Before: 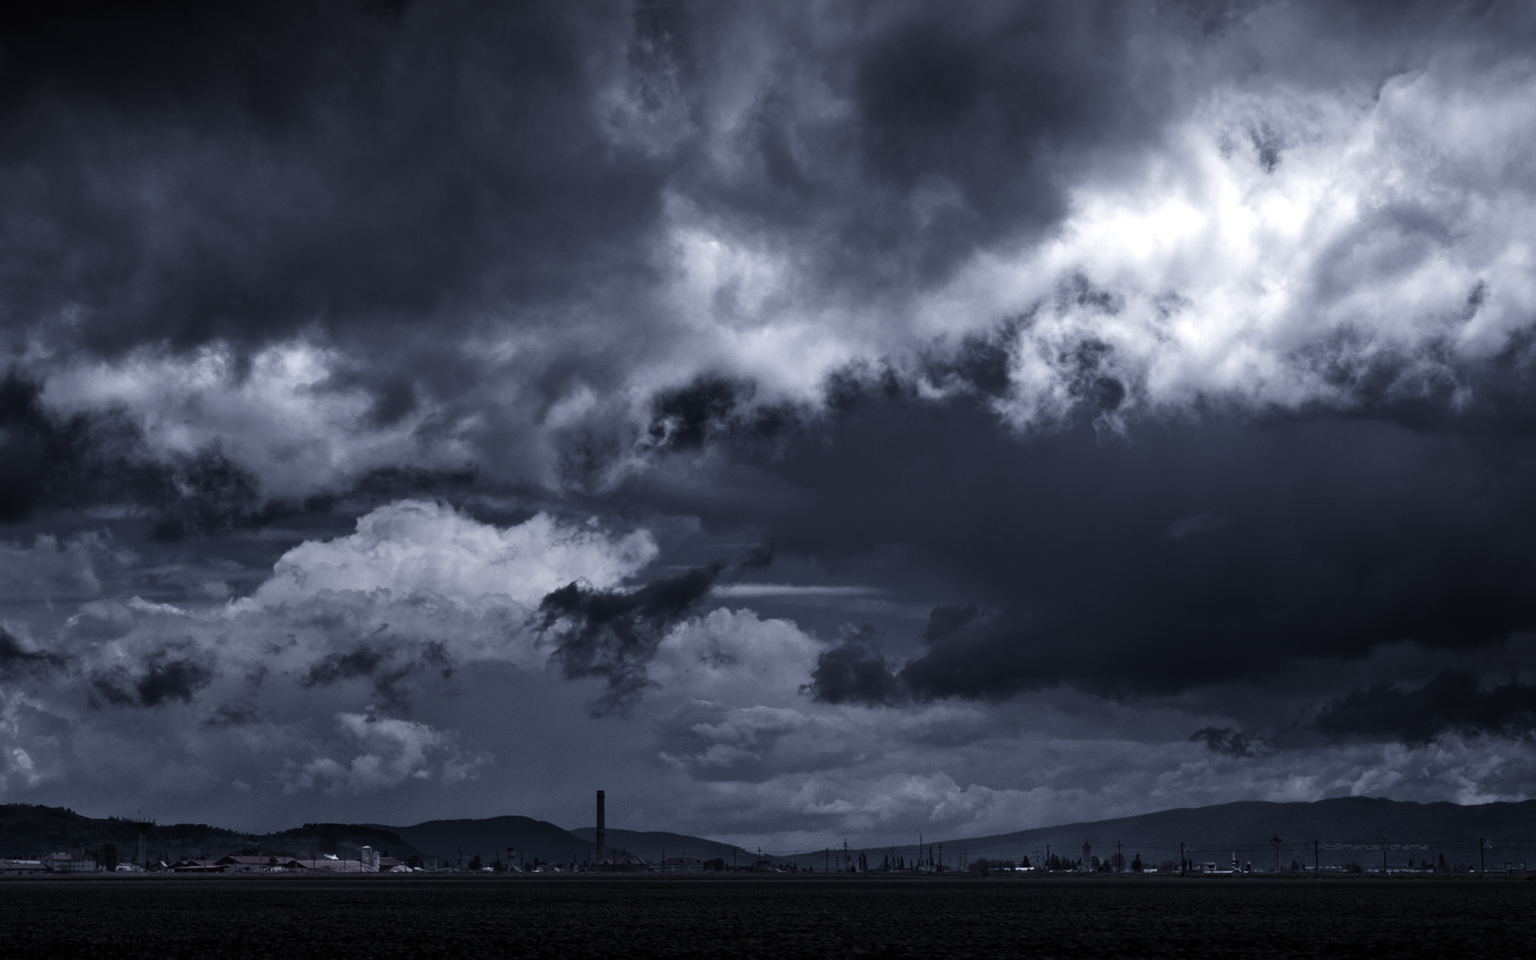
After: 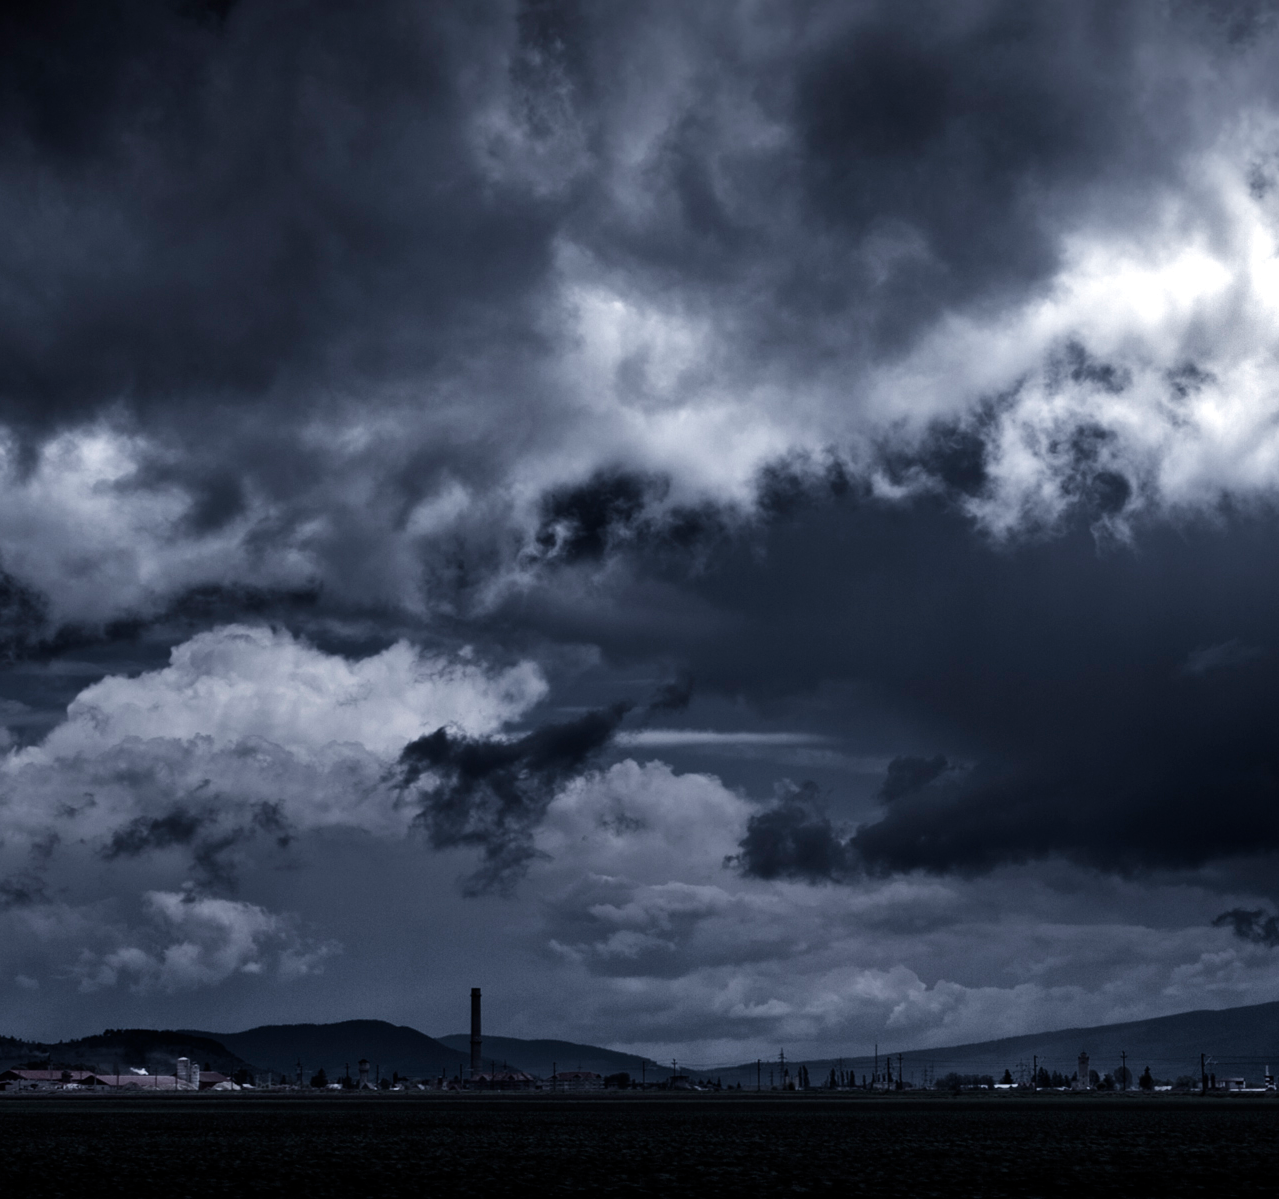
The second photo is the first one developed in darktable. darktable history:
shadows and highlights: shadows 20.81, highlights -80.76, soften with gaussian
crop and rotate: left 14.371%, right 18.971%
